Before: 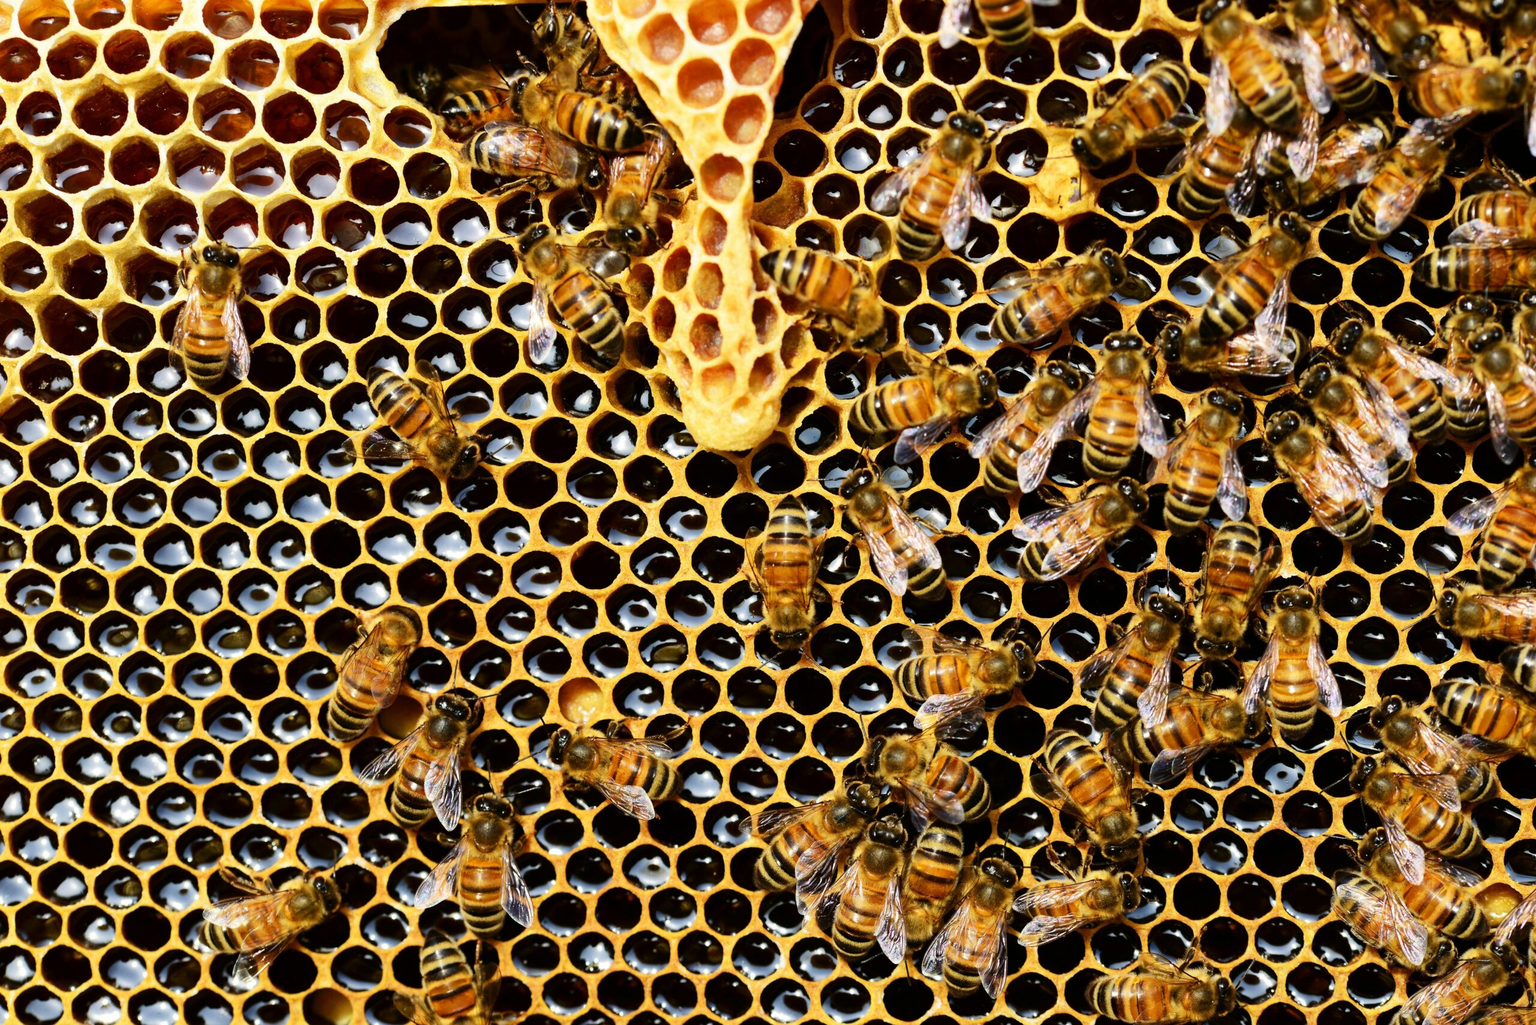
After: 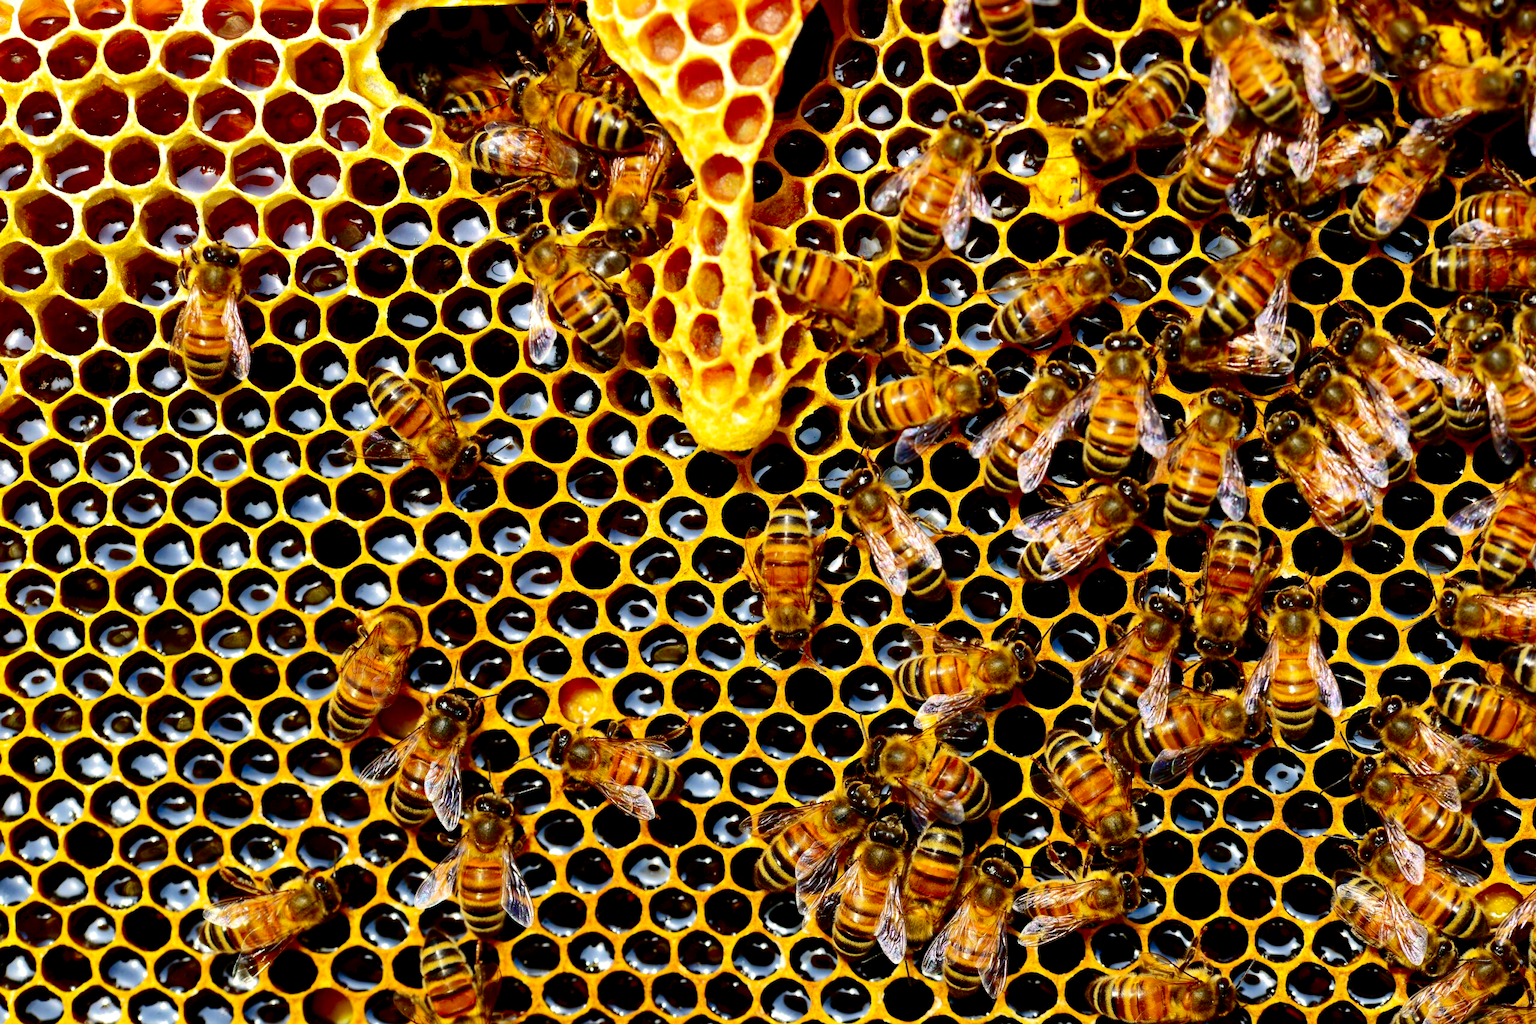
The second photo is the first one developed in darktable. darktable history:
contrast brightness saturation: contrast 0.205, brightness -0.11, saturation 0.206
exposure: black level correction 0.002, exposure 0.146 EV, compensate highlight preservation false
shadows and highlights: on, module defaults
haze removal: compatibility mode true, adaptive false
